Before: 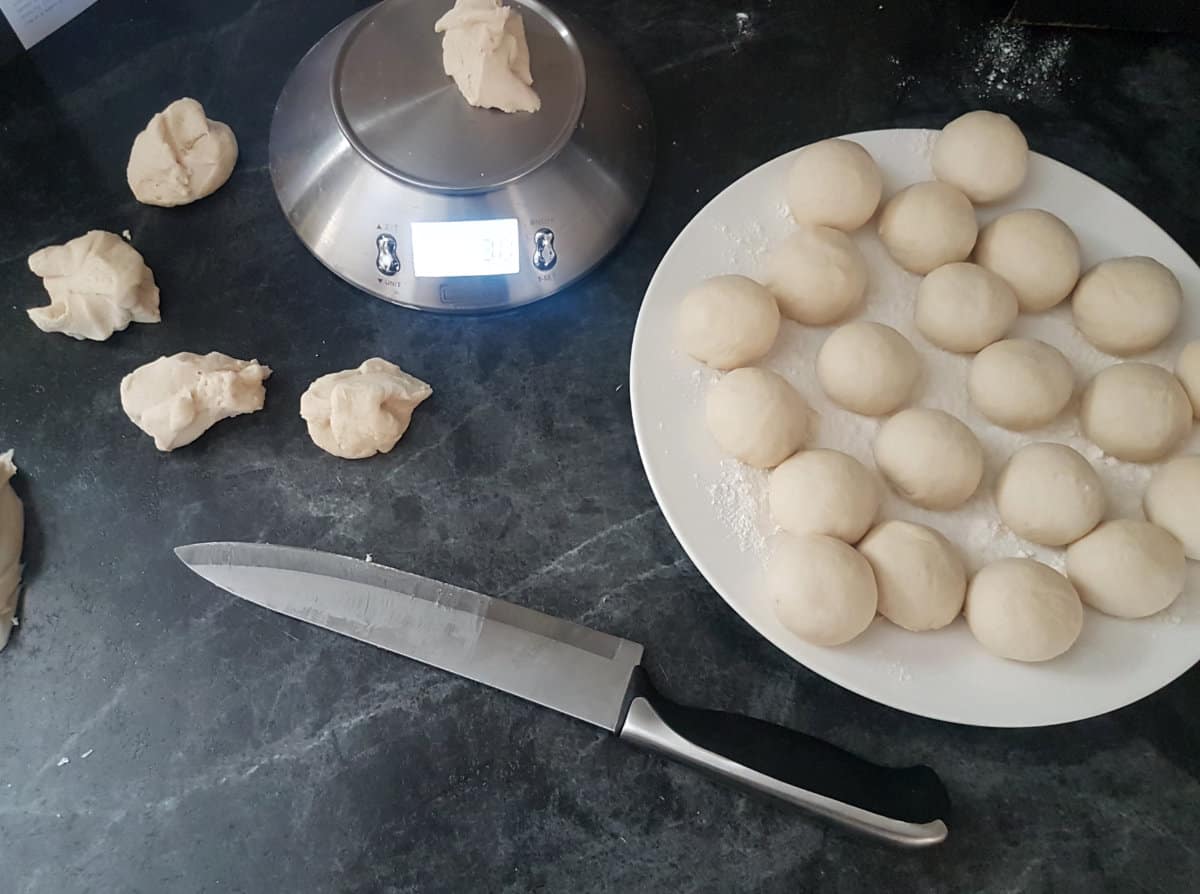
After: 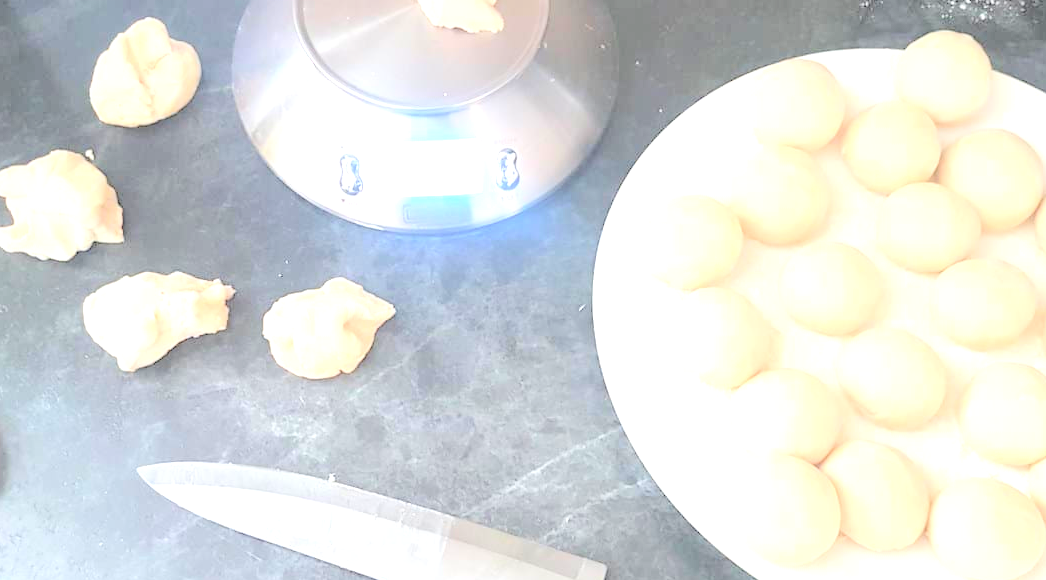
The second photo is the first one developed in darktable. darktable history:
crop: left 3.159%, top 8.983%, right 9.641%, bottom 26.065%
contrast brightness saturation: brightness 0.985
exposure: black level correction 0, exposure 1.753 EV, compensate exposure bias true, compensate highlight preservation false
